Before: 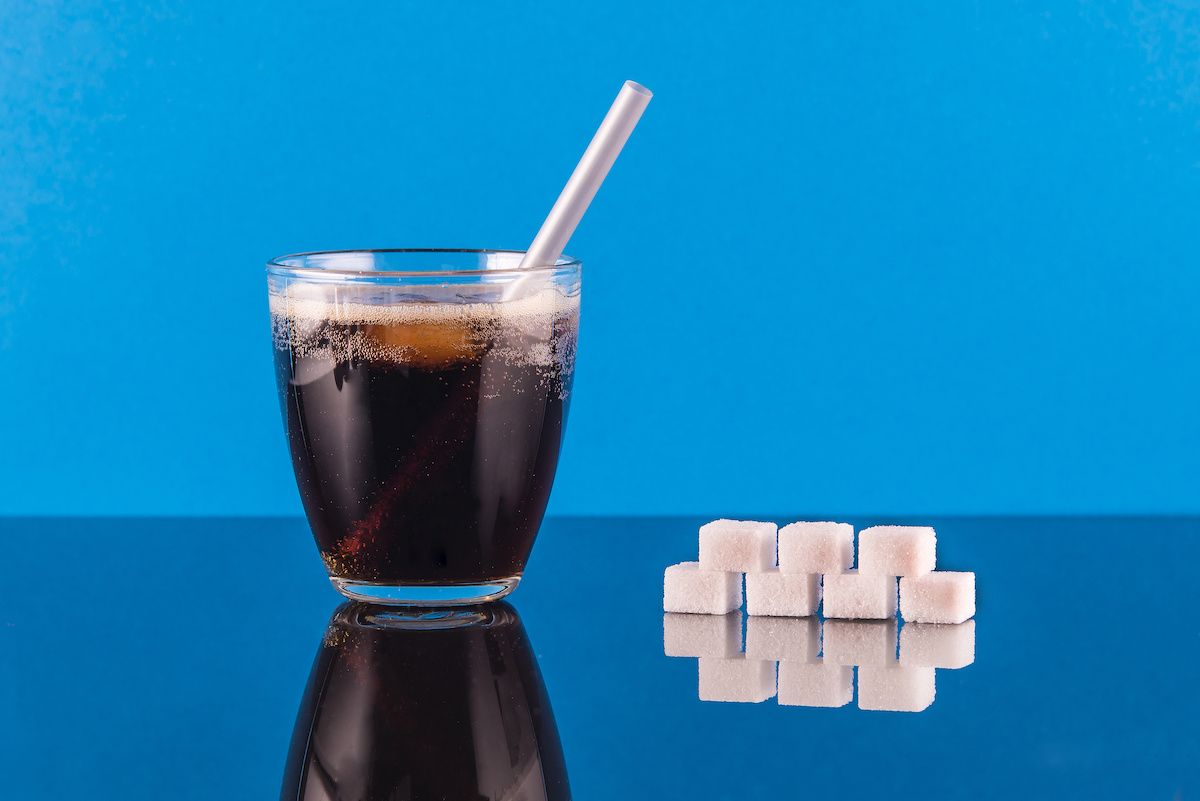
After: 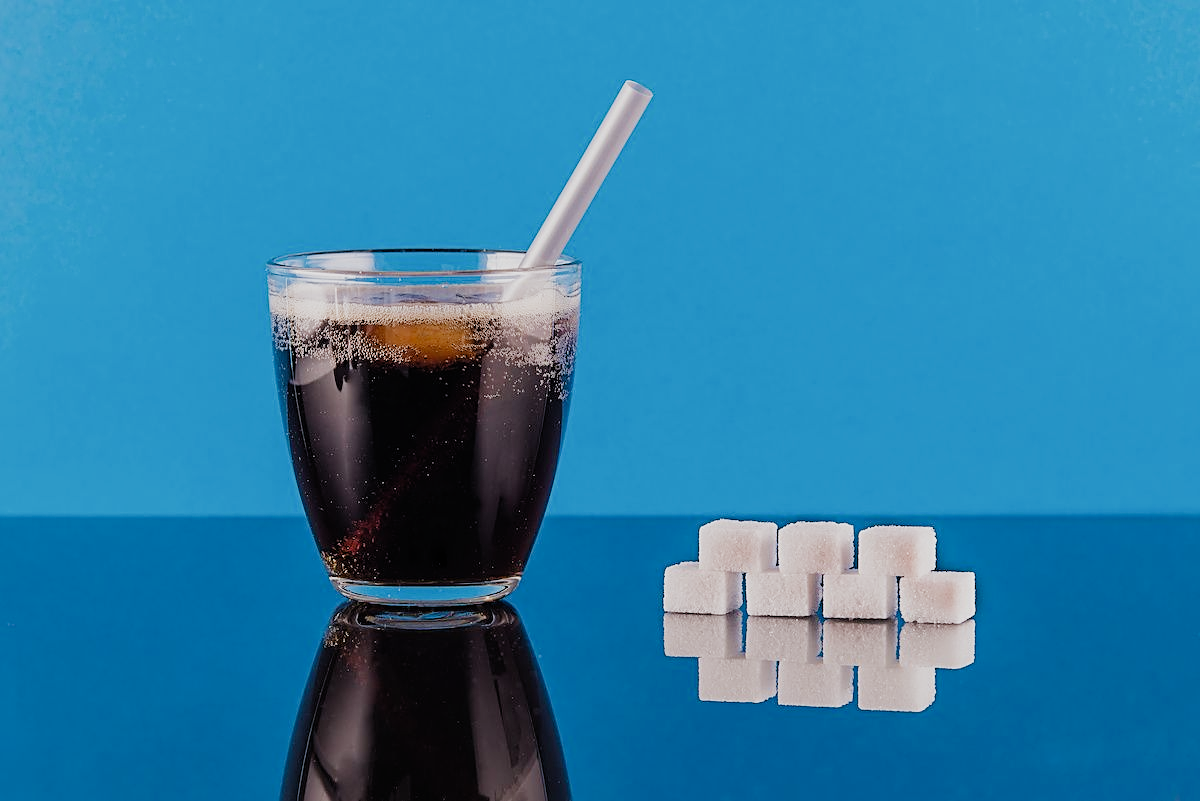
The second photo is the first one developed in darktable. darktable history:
filmic rgb: black relative exposure -7.97 EV, white relative exposure 3.94 EV, hardness 4.26, preserve chrominance no, color science v4 (2020)
sharpen: on, module defaults
